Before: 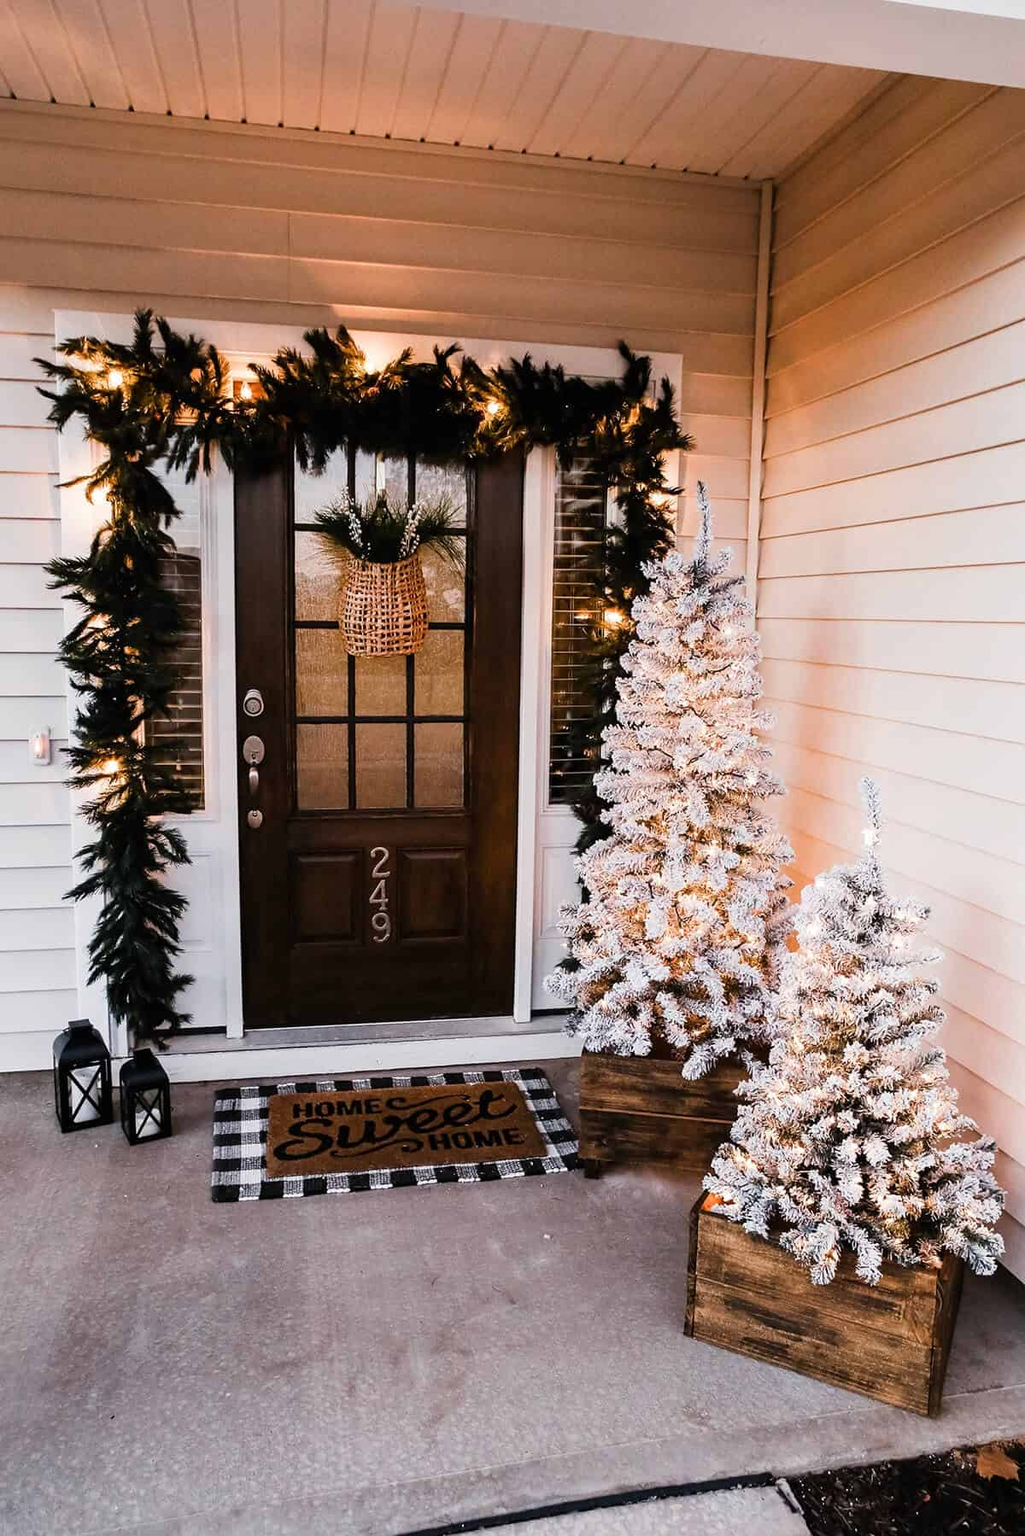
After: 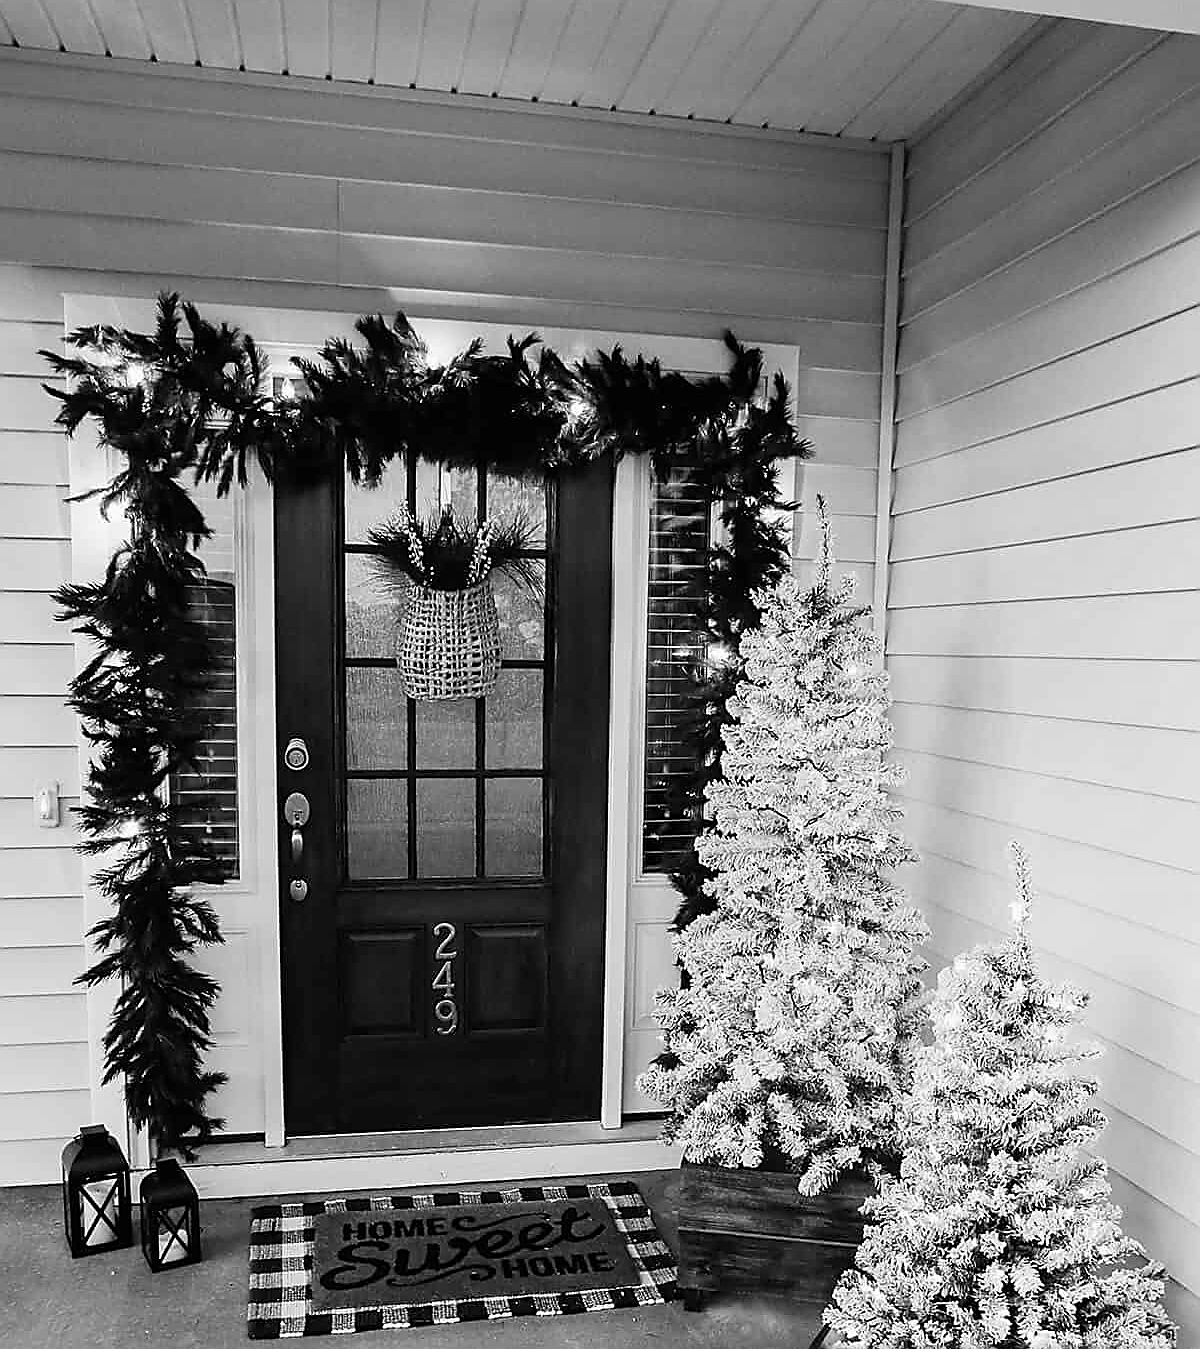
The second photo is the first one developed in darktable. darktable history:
sharpen: radius 1.4, amount 1.25, threshold 0.7
crop: top 3.857%, bottom 21.132%
monochrome: a -6.99, b 35.61, size 1.4
